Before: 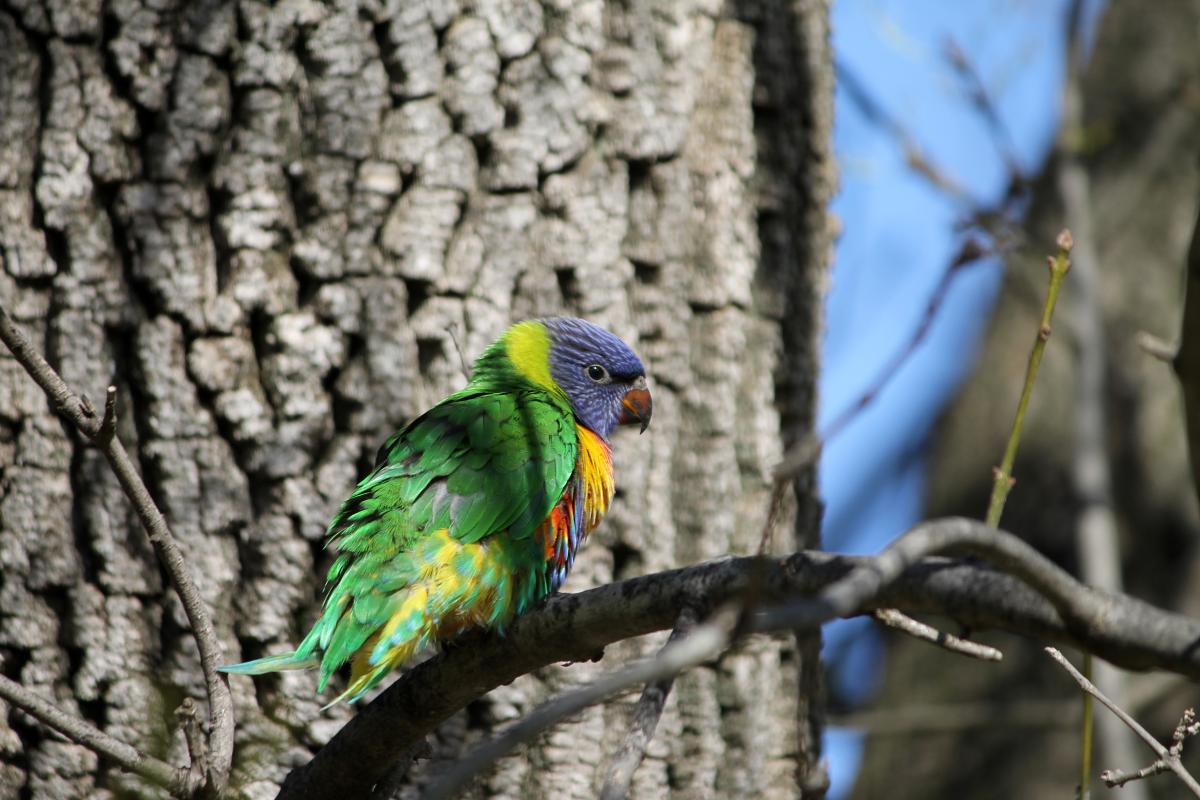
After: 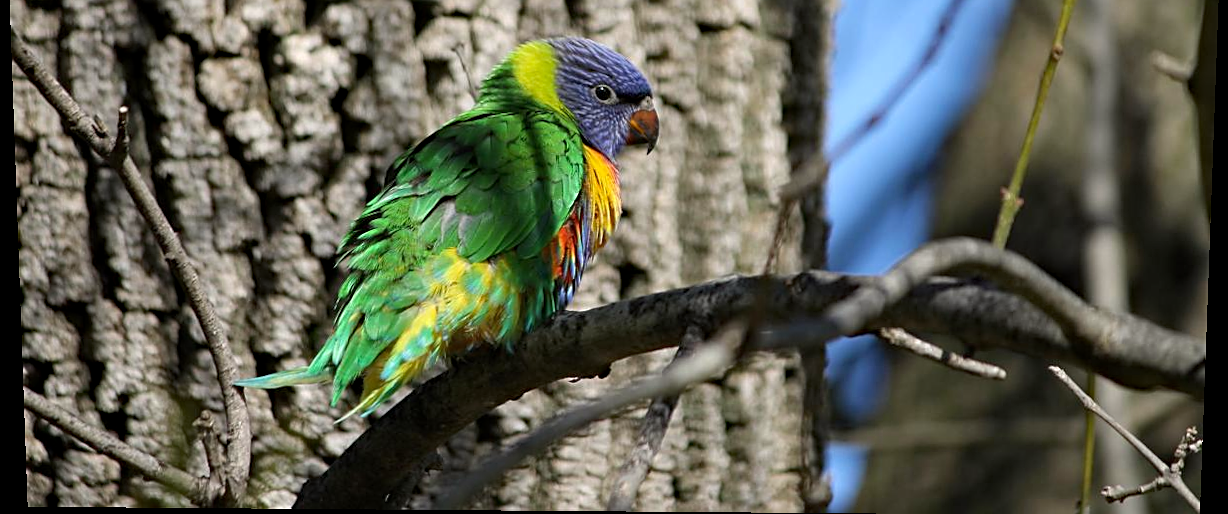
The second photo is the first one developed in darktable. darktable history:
sharpen: on, module defaults
haze removal: compatibility mode true, adaptive false
rotate and perspective: lens shift (vertical) 0.048, lens shift (horizontal) -0.024, automatic cropping off
crop and rotate: top 36.435%
